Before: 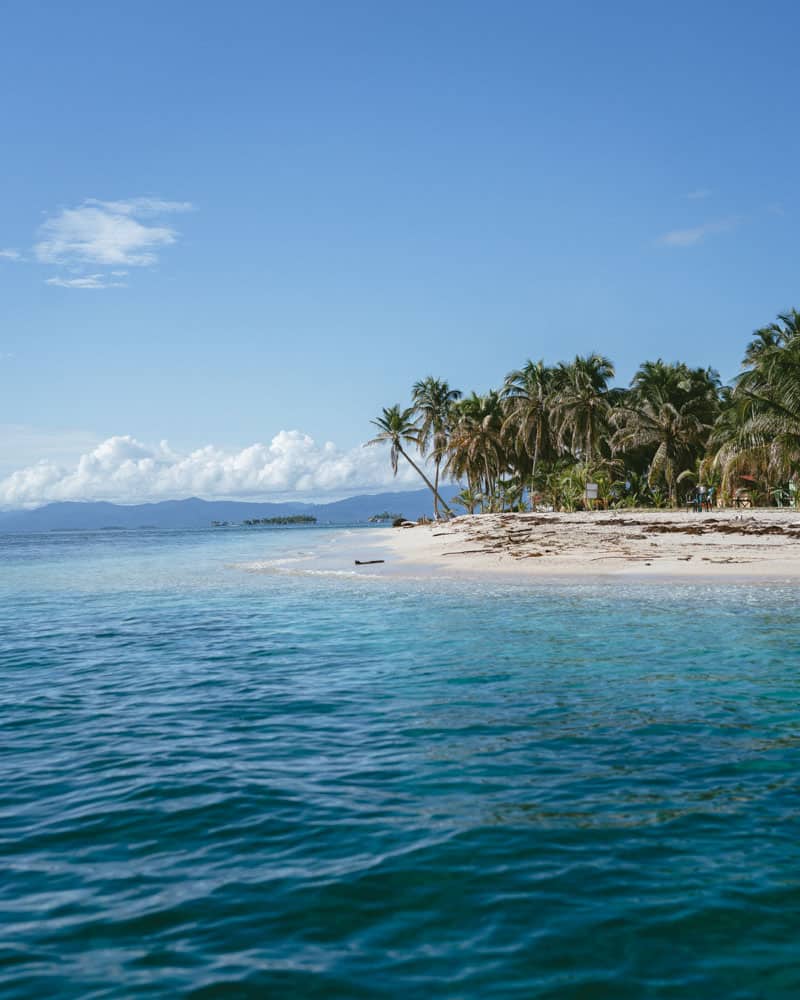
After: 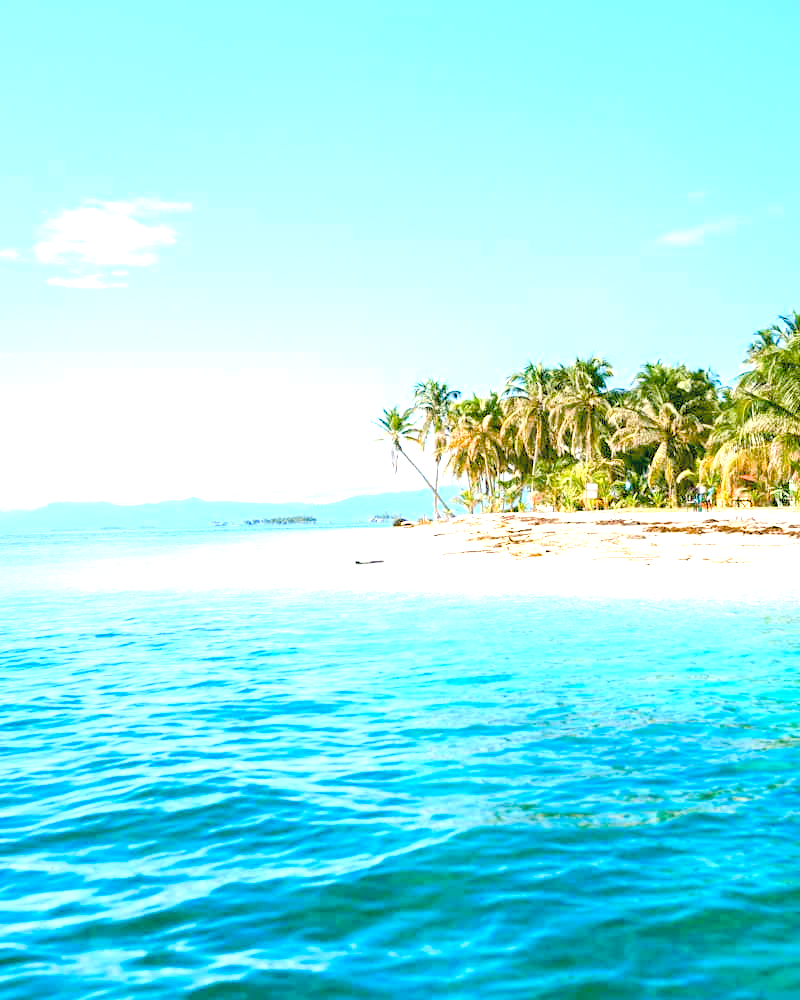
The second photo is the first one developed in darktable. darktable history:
contrast brightness saturation: contrast 0.1, brightness 0.3, saturation 0.14
exposure: black level correction 0.005, exposure 2.084 EV, compensate highlight preservation false
tone equalizer: on, module defaults
color balance rgb: shadows lift › chroma 3%, shadows lift › hue 280.8°, power › hue 330°, highlights gain › chroma 3%, highlights gain › hue 75.6°, global offset › luminance -1%, perceptual saturation grading › global saturation 20%, perceptual saturation grading › highlights -25%, perceptual saturation grading › shadows 50%, global vibrance 20%
